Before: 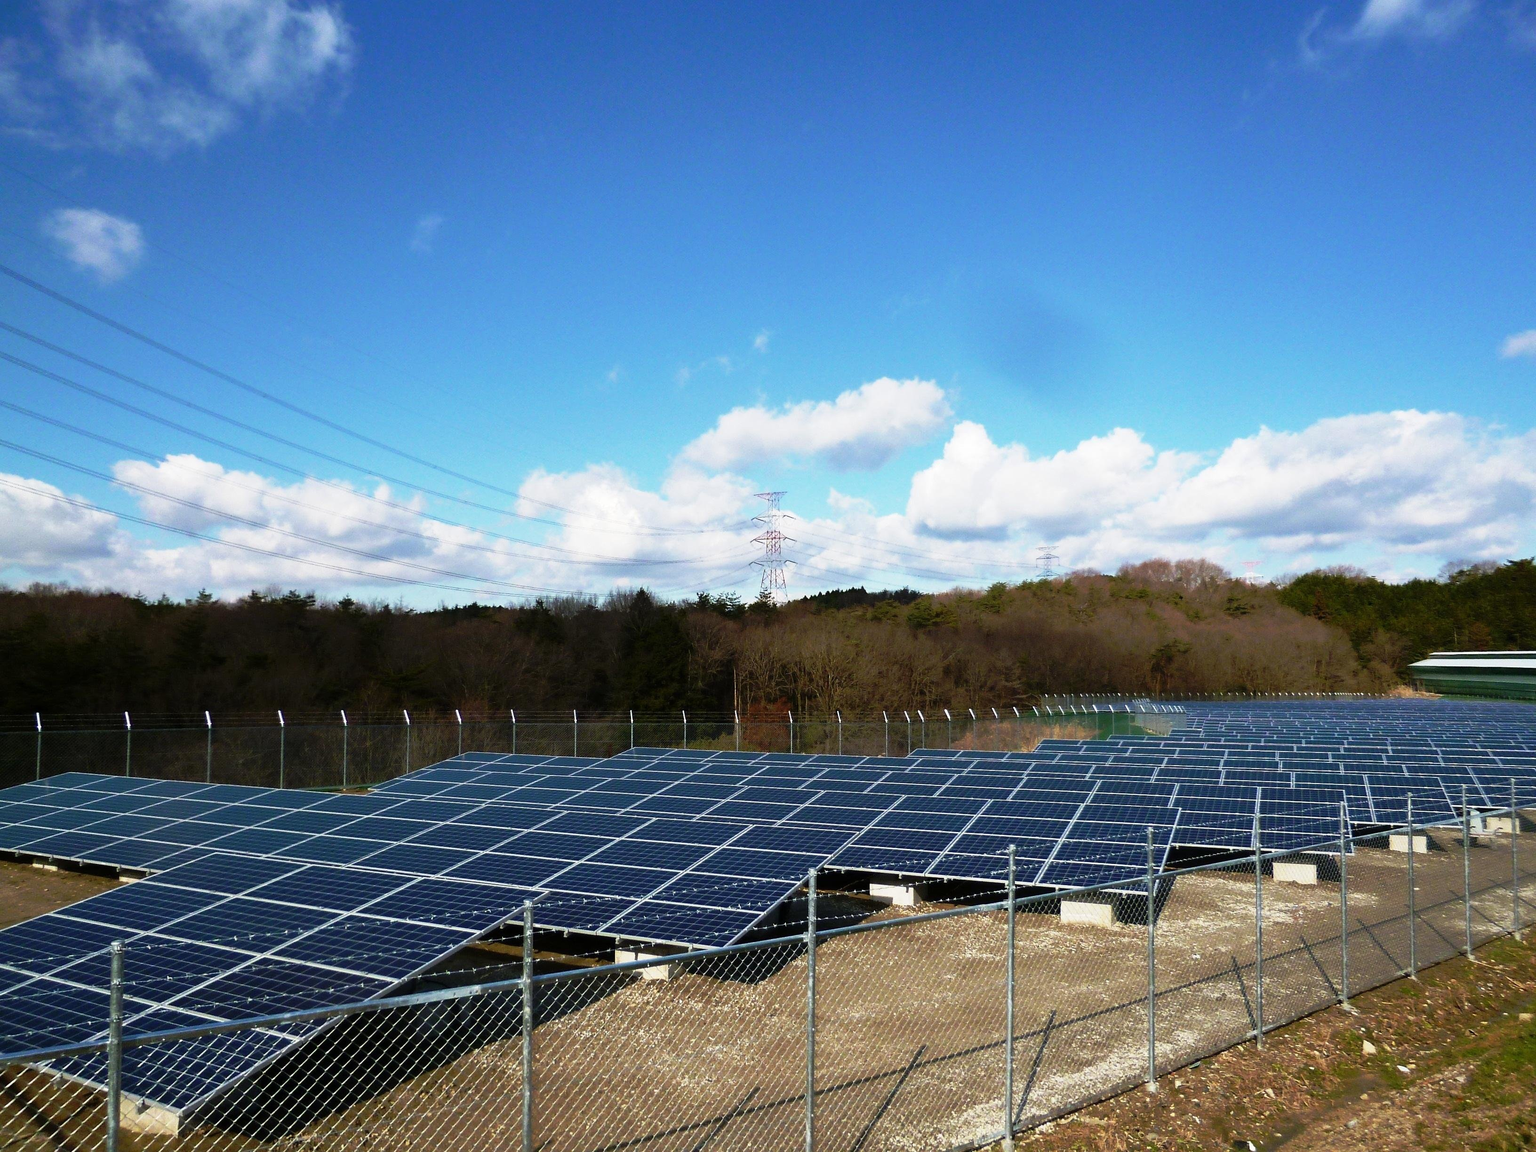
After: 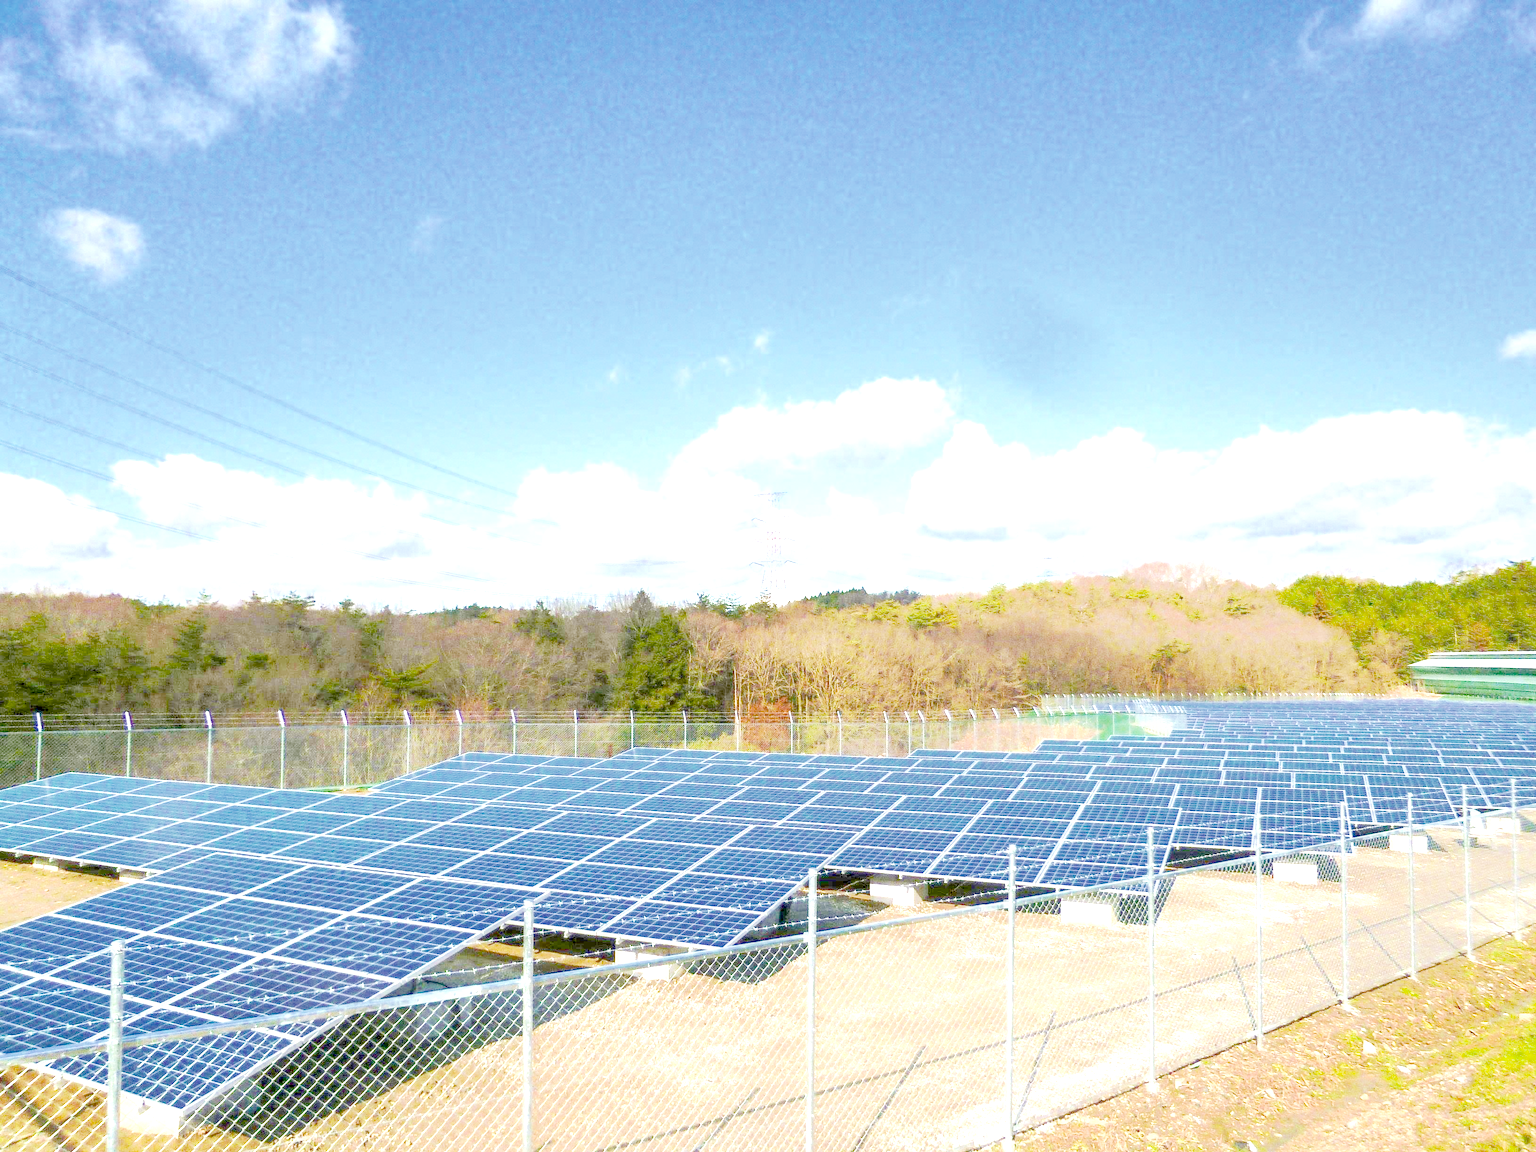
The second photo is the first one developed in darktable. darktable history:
exposure: exposure 0.6 EV, compensate highlight preservation false
color balance: output saturation 120%
local contrast: highlights 20%, detail 197%
filmic rgb: middle gray luminance 3.44%, black relative exposure -5.92 EV, white relative exposure 6.33 EV, threshold 6 EV, dynamic range scaling 22.4%, target black luminance 0%, hardness 2.33, latitude 45.85%, contrast 0.78, highlights saturation mix 100%, shadows ↔ highlights balance 0.033%, add noise in highlights 0, preserve chrominance max RGB, color science v3 (2019), use custom middle-gray values true, iterations of high-quality reconstruction 0, contrast in highlights soft, enable highlight reconstruction true
